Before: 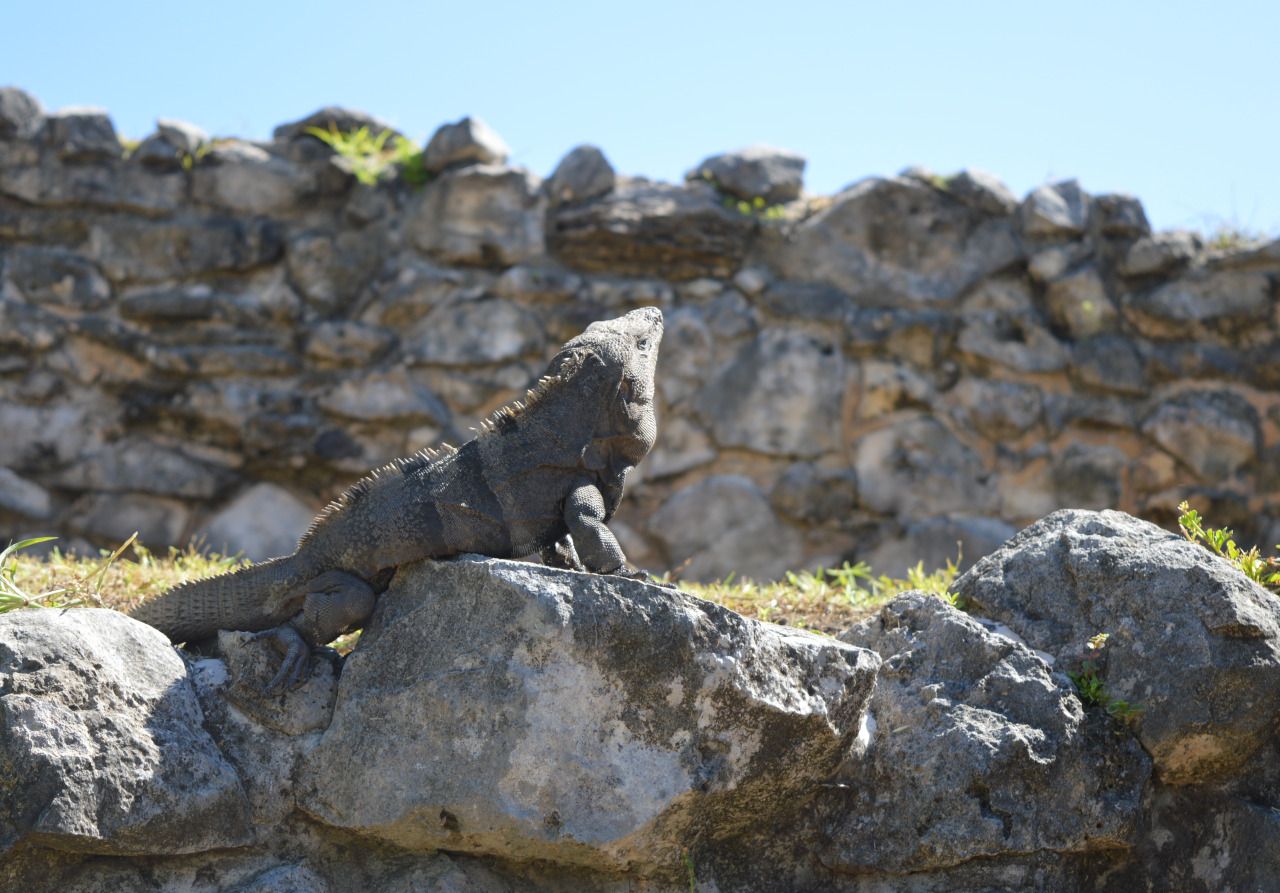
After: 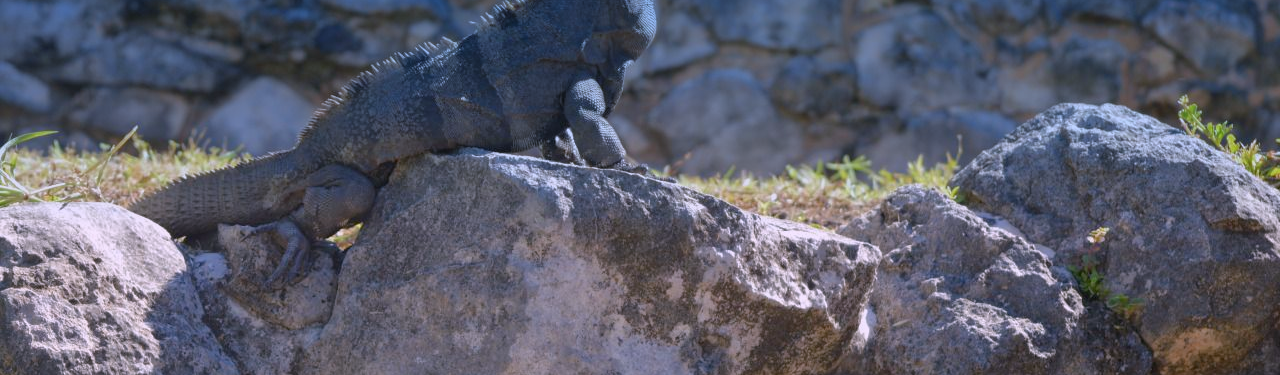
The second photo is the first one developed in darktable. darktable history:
graduated density: density 2.02 EV, hardness 44%, rotation 0.374°, offset 8.21, hue 208.8°, saturation 97%
crop: top 45.551%, bottom 12.262%
tone equalizer: -8 EV 0.25 EV, -7 EV 0.417 EV, -6 EV 0.417 EV, -5 EV 0.25 EV, -3 EV -0.25 EV, -2 EV -0.417 EV, -1 EV -0.417 EV, +0 EV -0.25 EV, edges refinement/feathering 500, mask exposure compensation -1.57 EV, preserve details guided filter
white balance: red 1.066, blue 1.119
